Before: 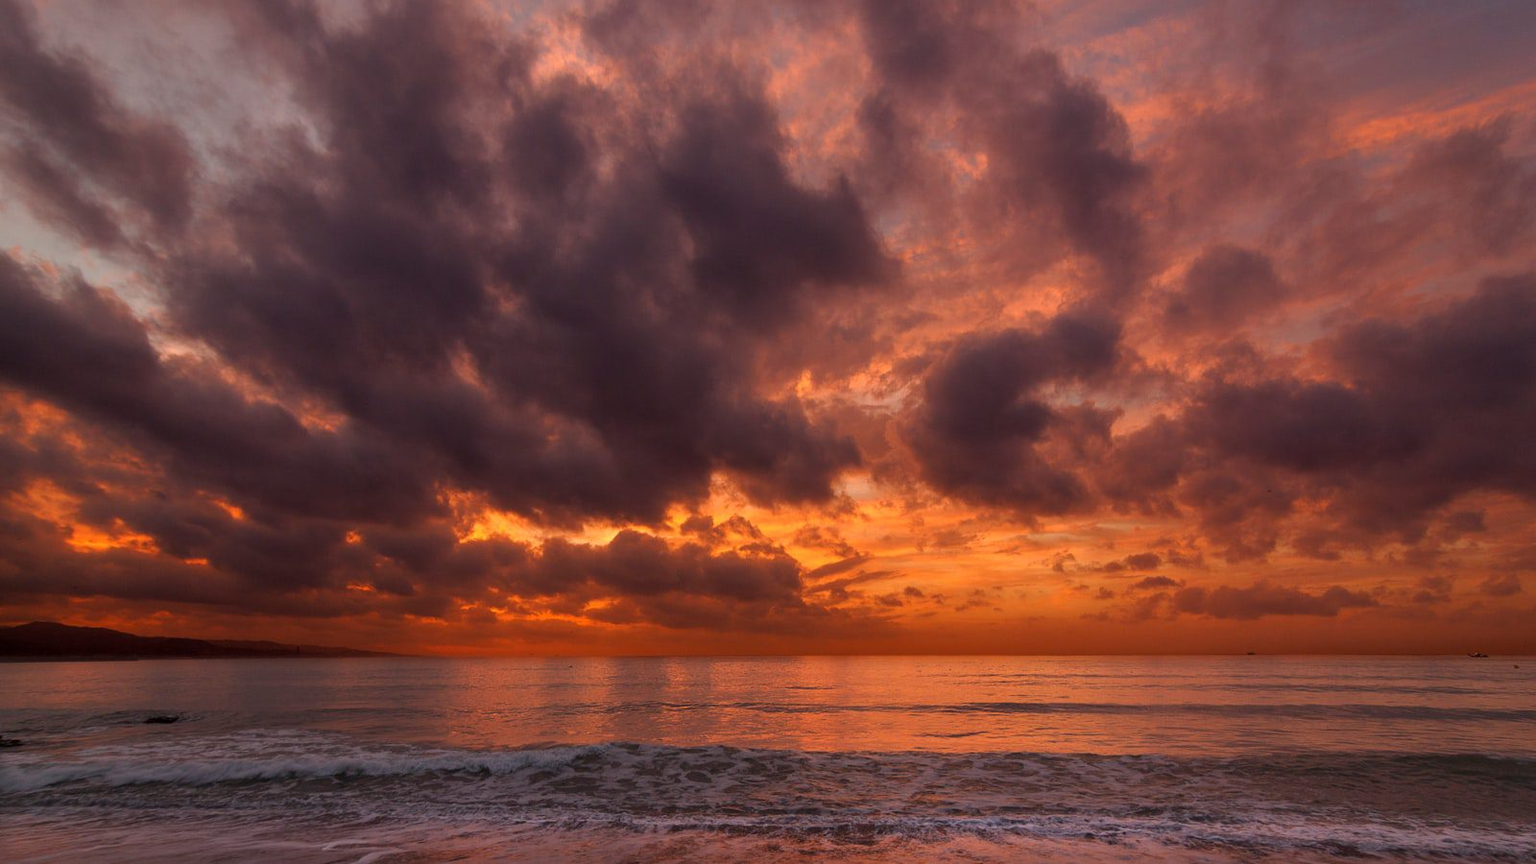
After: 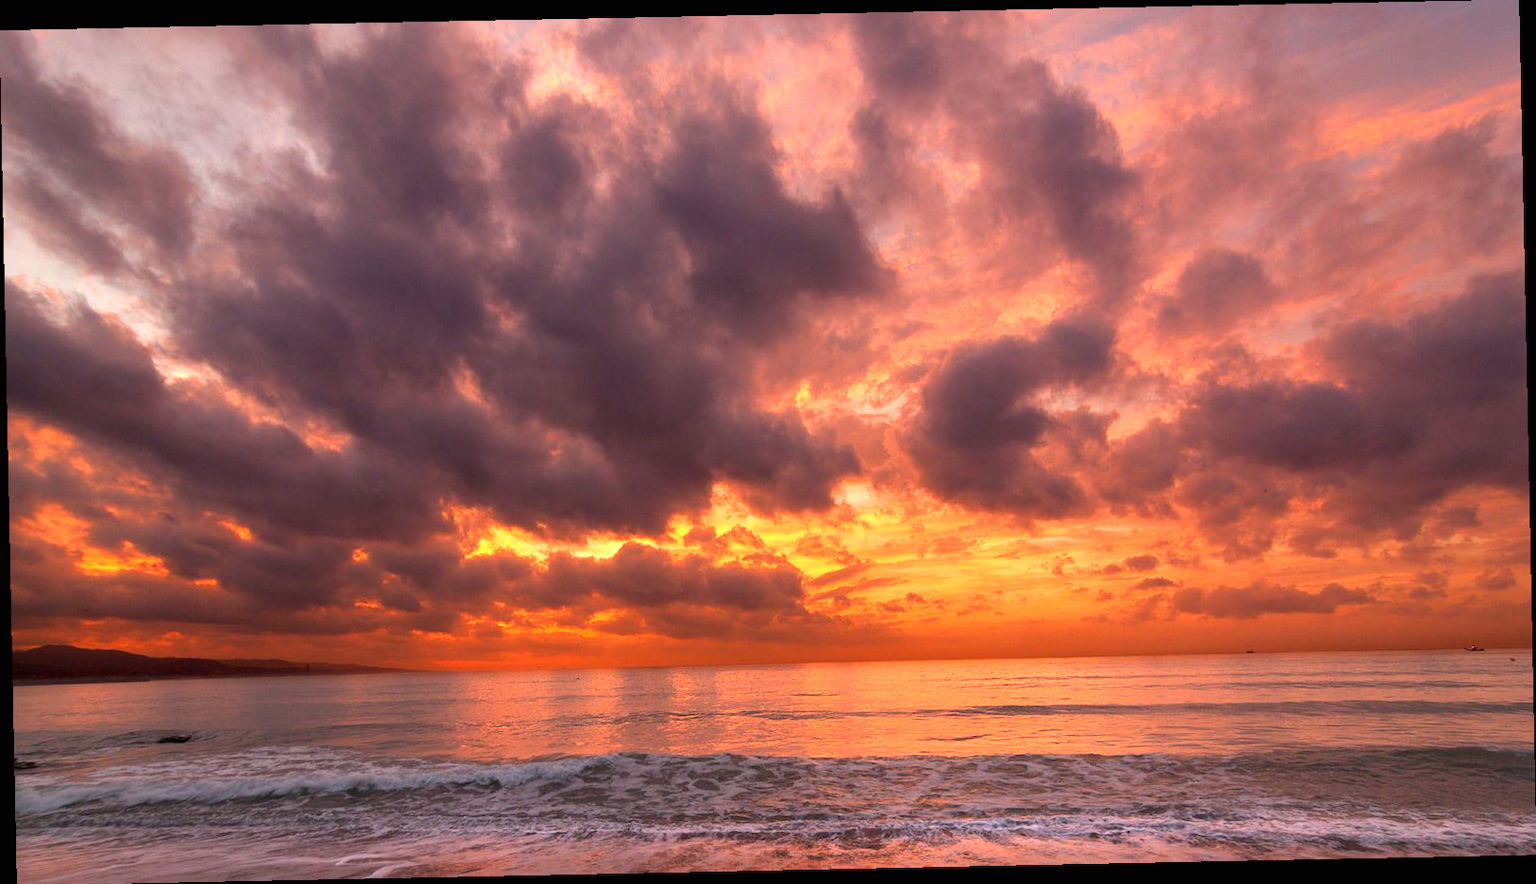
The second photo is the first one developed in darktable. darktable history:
exposure: black level correction 0, exposure 1.2 EV, compensate highlight preservation false
rotate and perspective: rotation -1.17°, automatic cropping off
